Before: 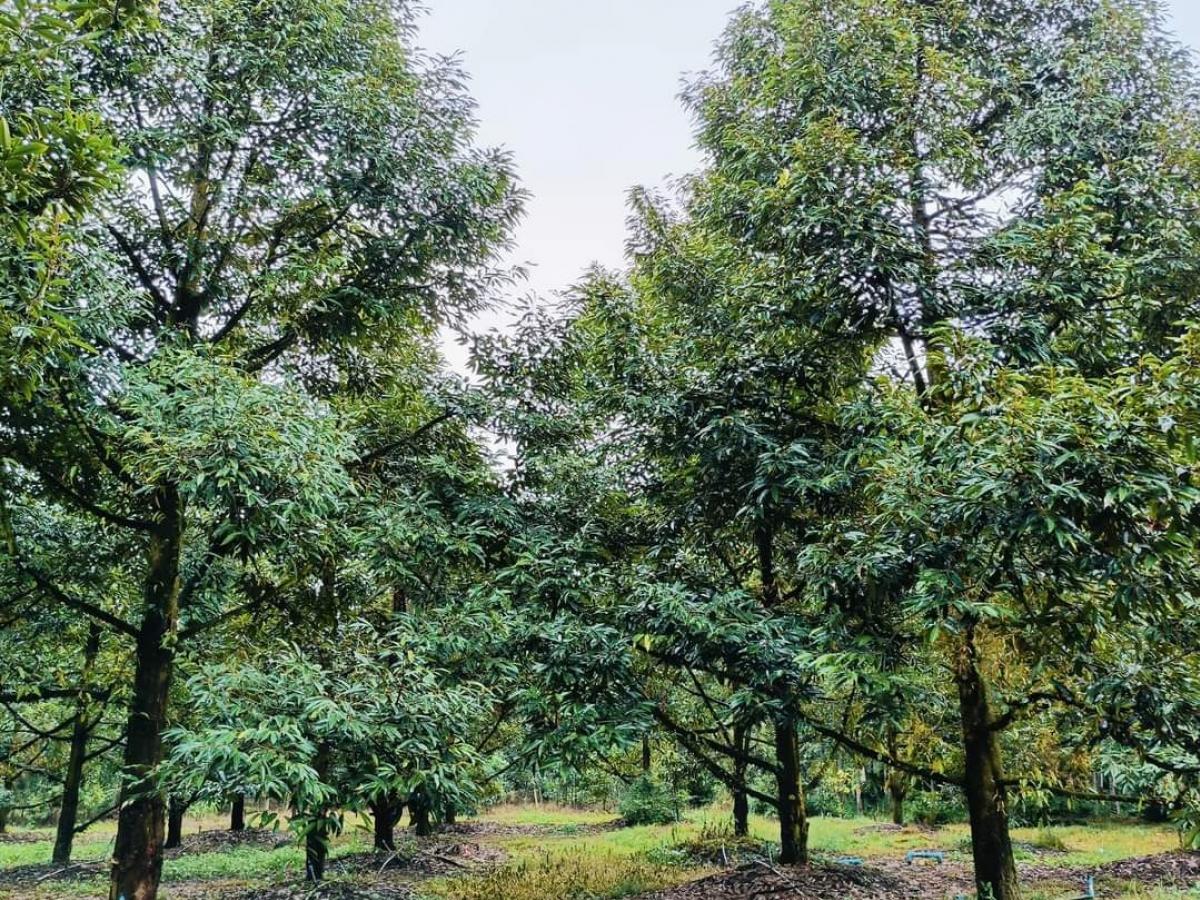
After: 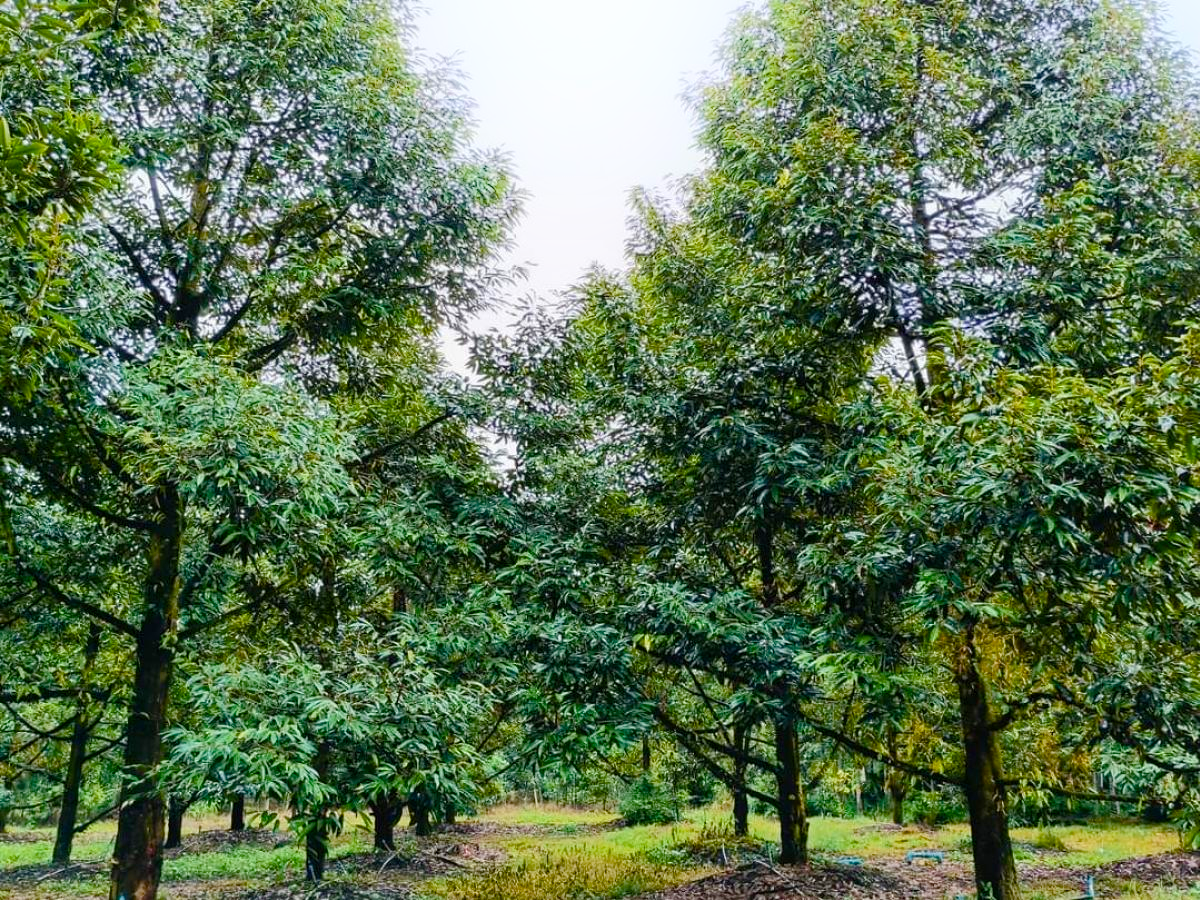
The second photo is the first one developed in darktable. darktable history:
shadows and highlights: shadows -21.88, highlights 98.5, soften with gaussian
color balance rgb: perceptual saturation grading › global saturation 20%, perceptual saturation grading › highlights -14.173%, perceptual saturation grading › shadows 49.569%, global vibrance 20%
